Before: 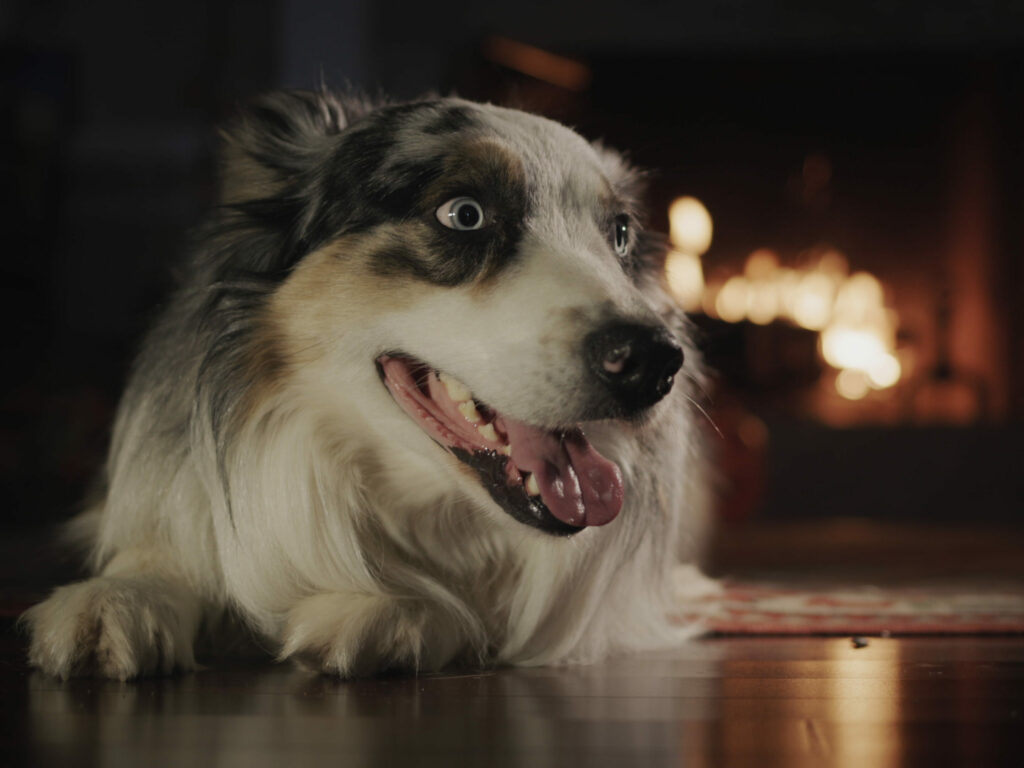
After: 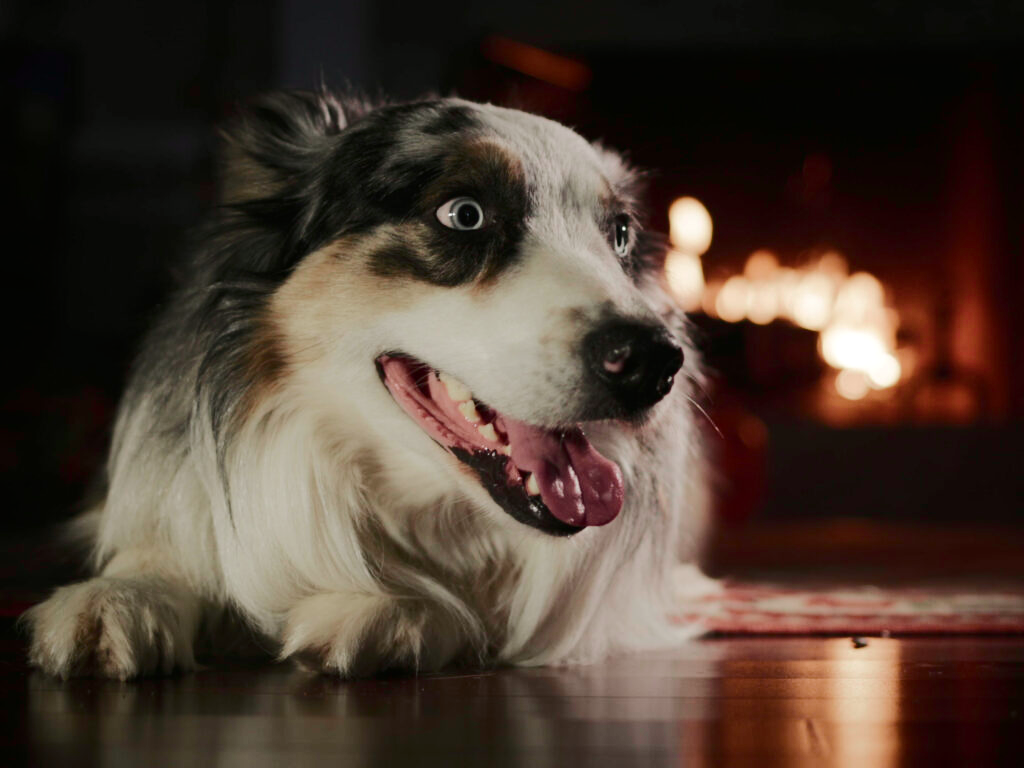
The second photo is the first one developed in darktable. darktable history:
color balance rgb: perceptual saturation grading › global saturation 25%, perceptual saturation grading › highlights -50%, perceptual saturation grading › shadows 30%, perceptual brilliance grading › global brilliance 12%, global vibrance 20%
tone curve: curves: ch0 [(0, 0) (0.058, 0.022) (0.265, 0.208) (0.41, 0.417) (0.485, 0.524) (0.638, 0.673) (0.845, 0.828) (0.994, 0.964)]; ch1 [(0, 0) (0.136, 0.146) (0.317, 0.34) (0.382, 0.408) (0.469, 0.482) (0.498, 0.497) (0.557, 0.573) (0.644, 0.643) (0.725, 0.765) (1, 1)]; ch2 [(0, 0) (0.352, 0.403) (0.45, 0.469) (0.502, 0.504) (0.54, 0.524) (0.592, 0.566) (0.638, 0.599) (1, 1)], color space Lab, independent channels, preserve colors none
